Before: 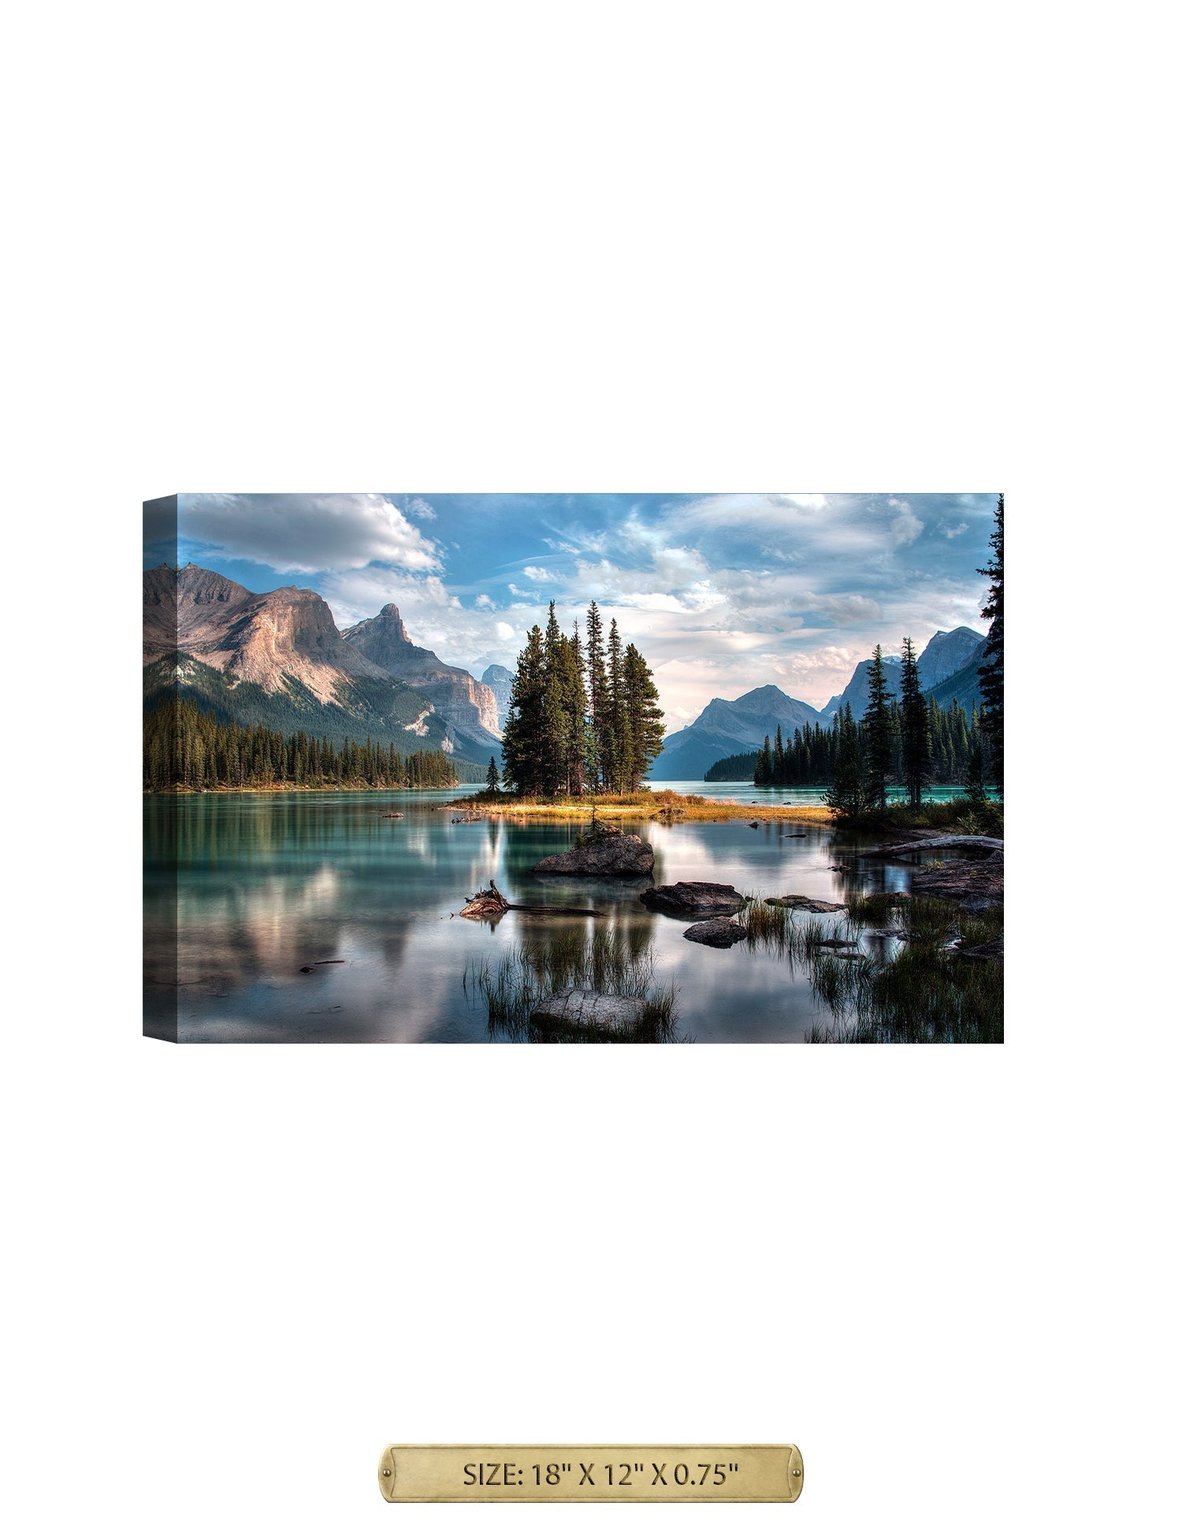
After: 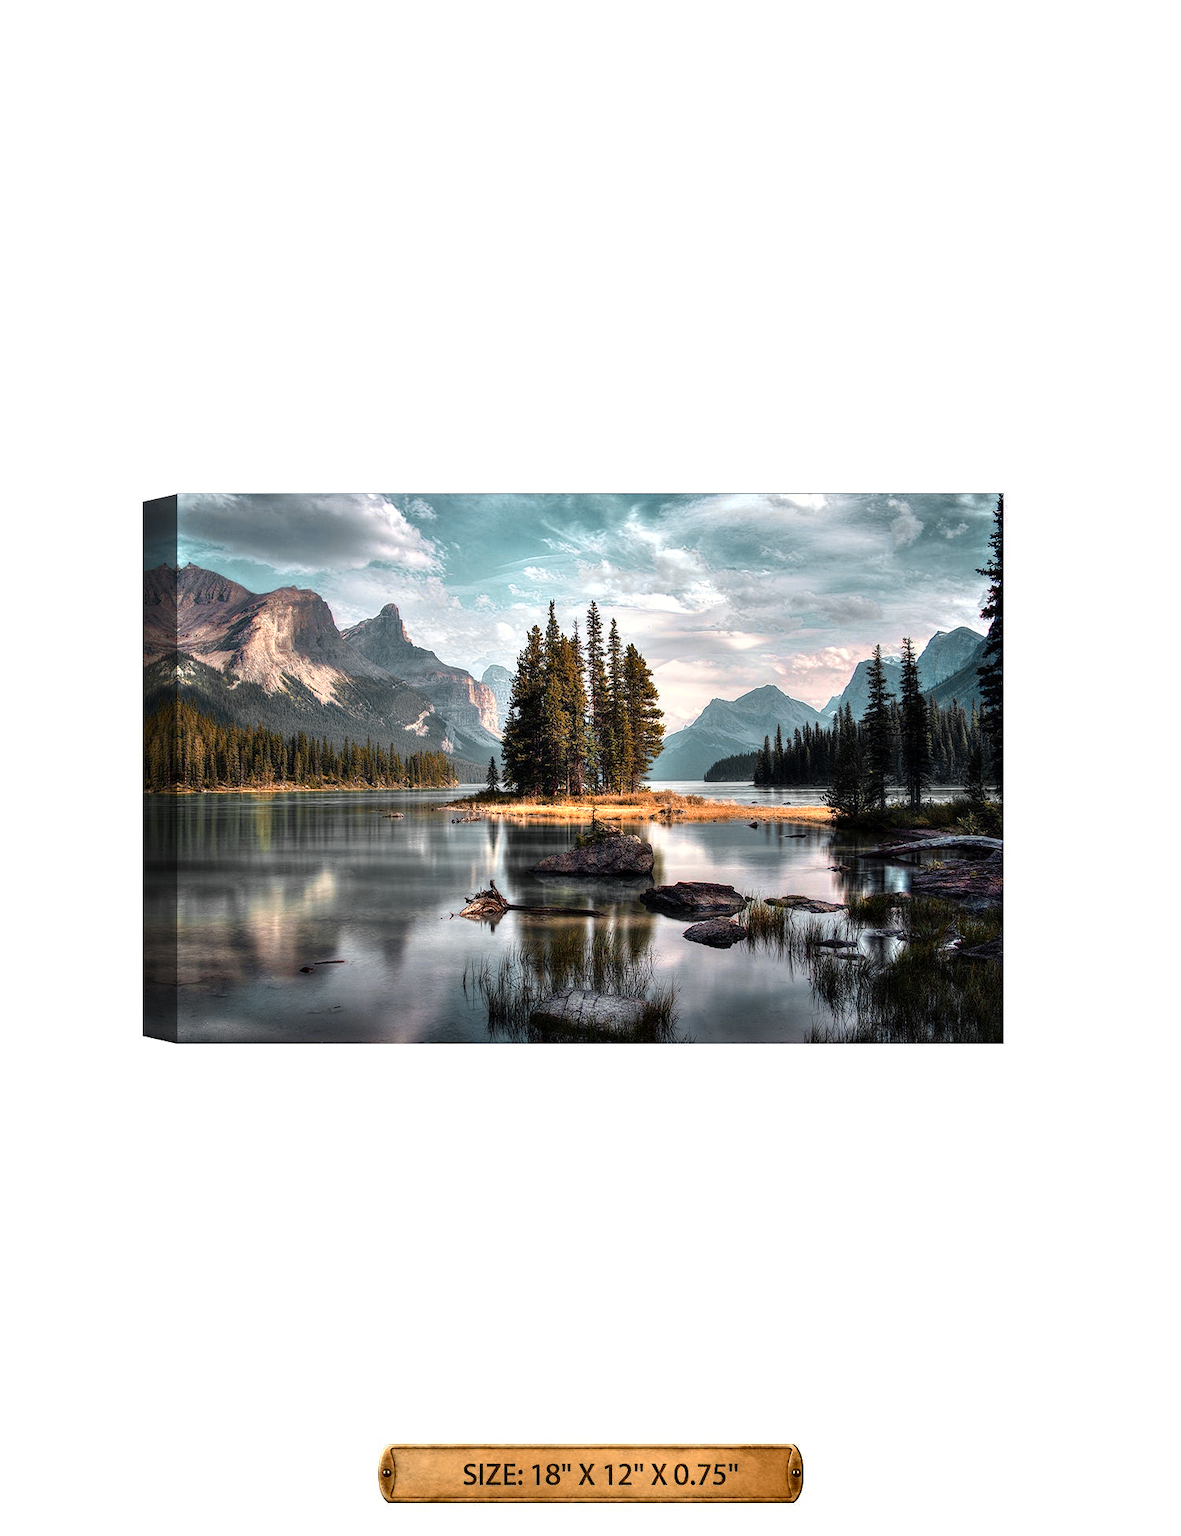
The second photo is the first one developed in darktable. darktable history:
shadows and highlights: soften with gaussian
color zones: curves: ch0 [(0.009, 0.528) (0.136, 0.6) (0.255, 0.586) (0.39, 0.528) (0.522, 0.584) (0.686, 0.736) (0.849, 0.561)]; ch1 [(0.045, 0.781) (0.14, 0.416) (0.257, 0.695) (0.442, 0.032) (0.738, 0.338) (0.818, 0.632) (0.891, 0.741) (1, 0.704)]; ch2 [(0, 0.667) (0.141, 0.52) (0.26, 0.37) (0.474, 0.432) (0.743, 0.286)]
